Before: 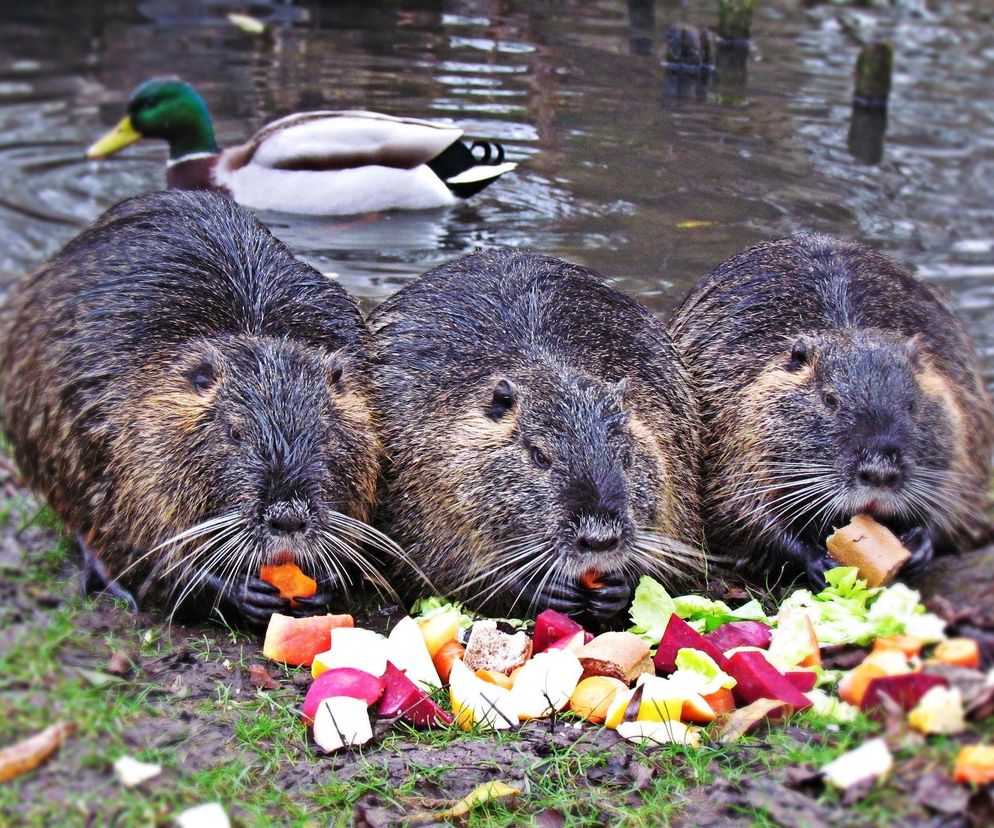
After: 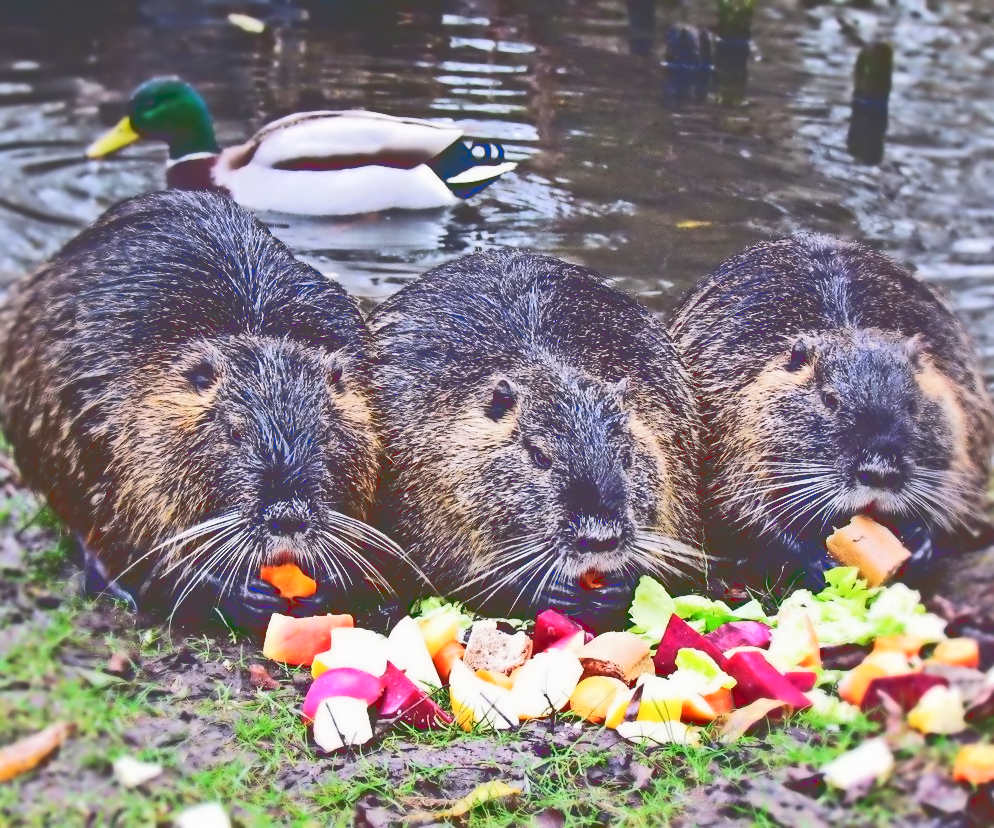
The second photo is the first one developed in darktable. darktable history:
local contrast: mode bilateral grid, contrast 99, coarseness 100, detail 90%, midtone range 0.2
contrast equalizer: octaves 7, y [[0.5 ×6], [0.5 ×6], [0.5 ×6], [0, 0.033, 0.067, 0.1, 0.133, 0.167], [0, 0.05, 0.1, 0.15, 0.2, 0.25]]
tone curve: curves: ch0 [(0, 0) (0.003, 0.26) (0.011, 0.26) (0.025, 0.26) (0.044, 0.257) (0.069, 0.257) (0.1, 0.257) (0.136, 0.255) (0.177, 0.258) (0.224, 0.272) (0.277, 0.294) (0.335, 0.346) (0.399, 0.422) (0.468, 0.536) (0.543, 0.657) (0.623, 0.757) (0.709, 0.823) (0.801, 0.872) (0.898, 0.92) (1, 1)], color space Lab, linked channels, preserve colors none
